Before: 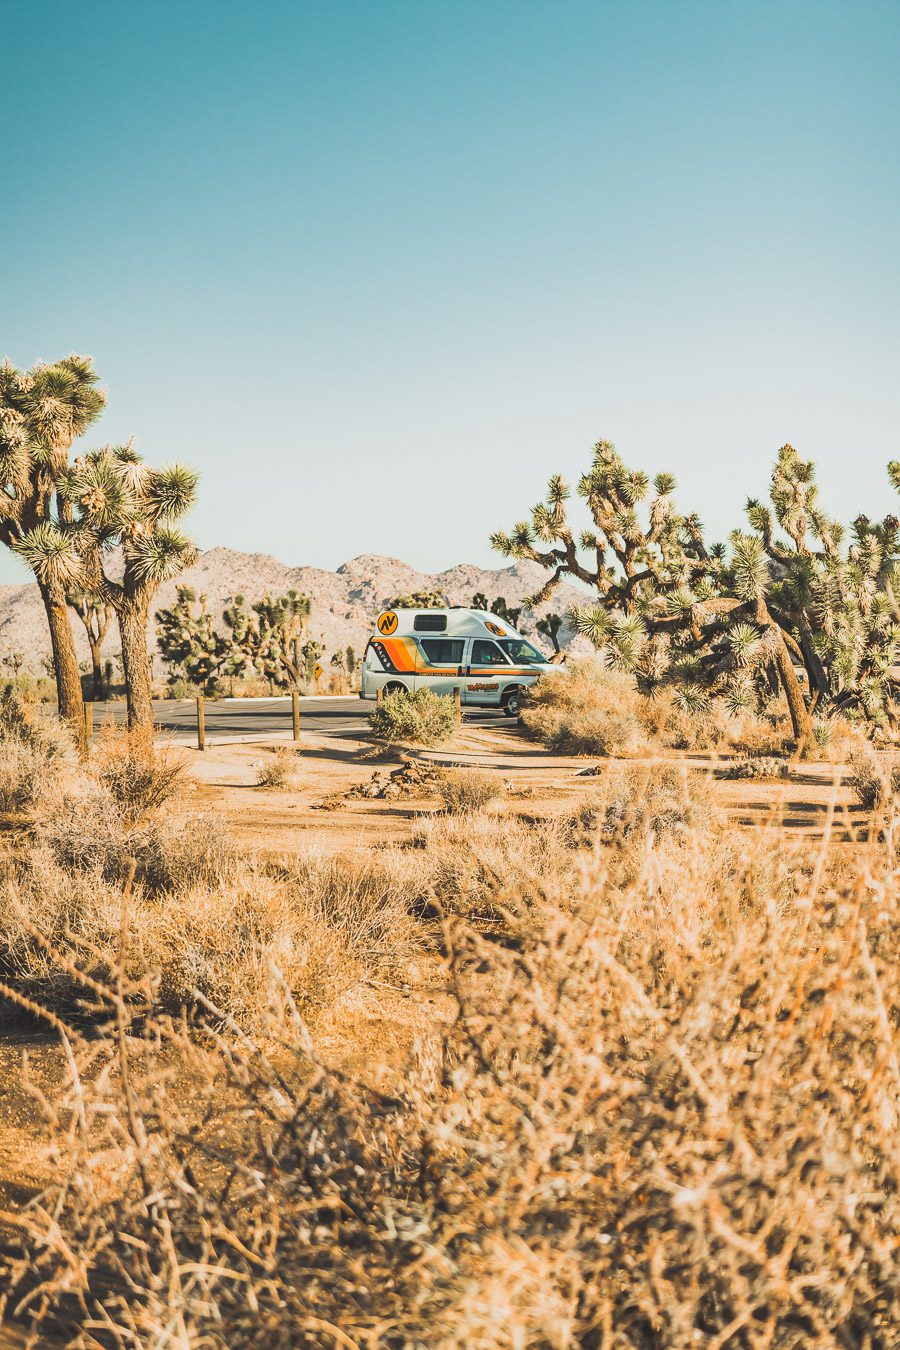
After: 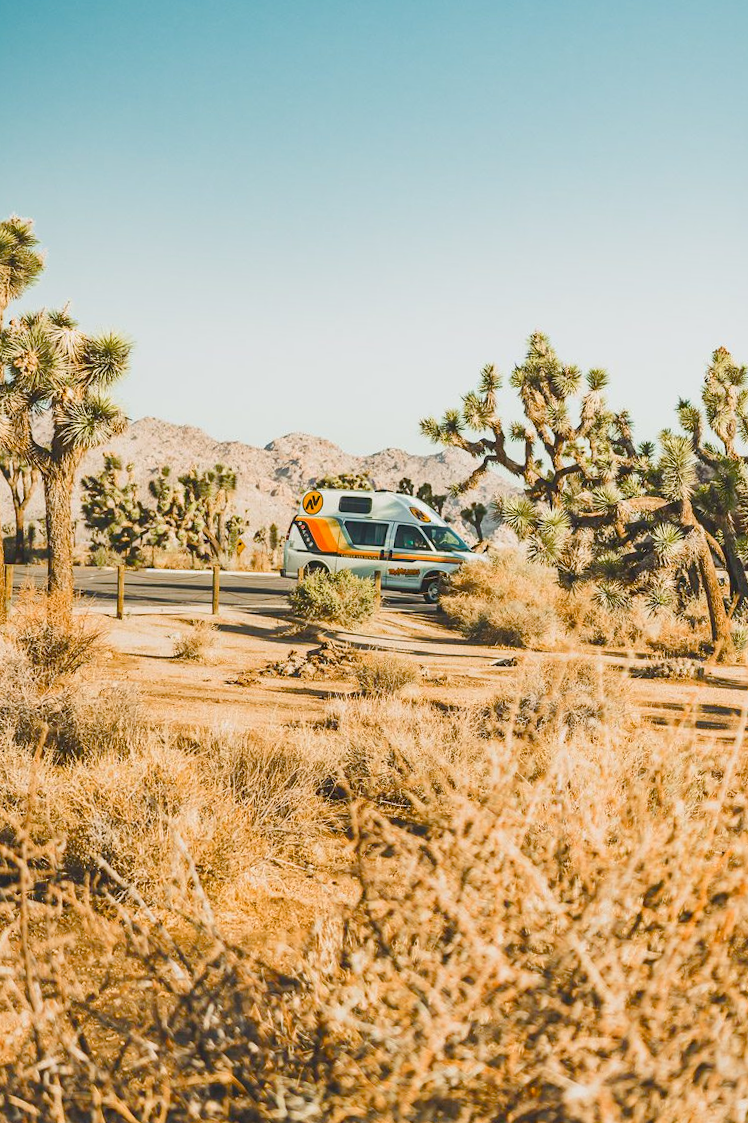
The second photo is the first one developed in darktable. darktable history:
crop and rotate: angle -3.27°, left 5.211%, top 5.211%, right 4.607%, bottom 4.607%
color balance rgb: perceptual saturation grading › global saturation 20%, perceptual saturation grading › highlights -25%, perceptual saturation grading › shadows 50%
white balance: emerald 1
